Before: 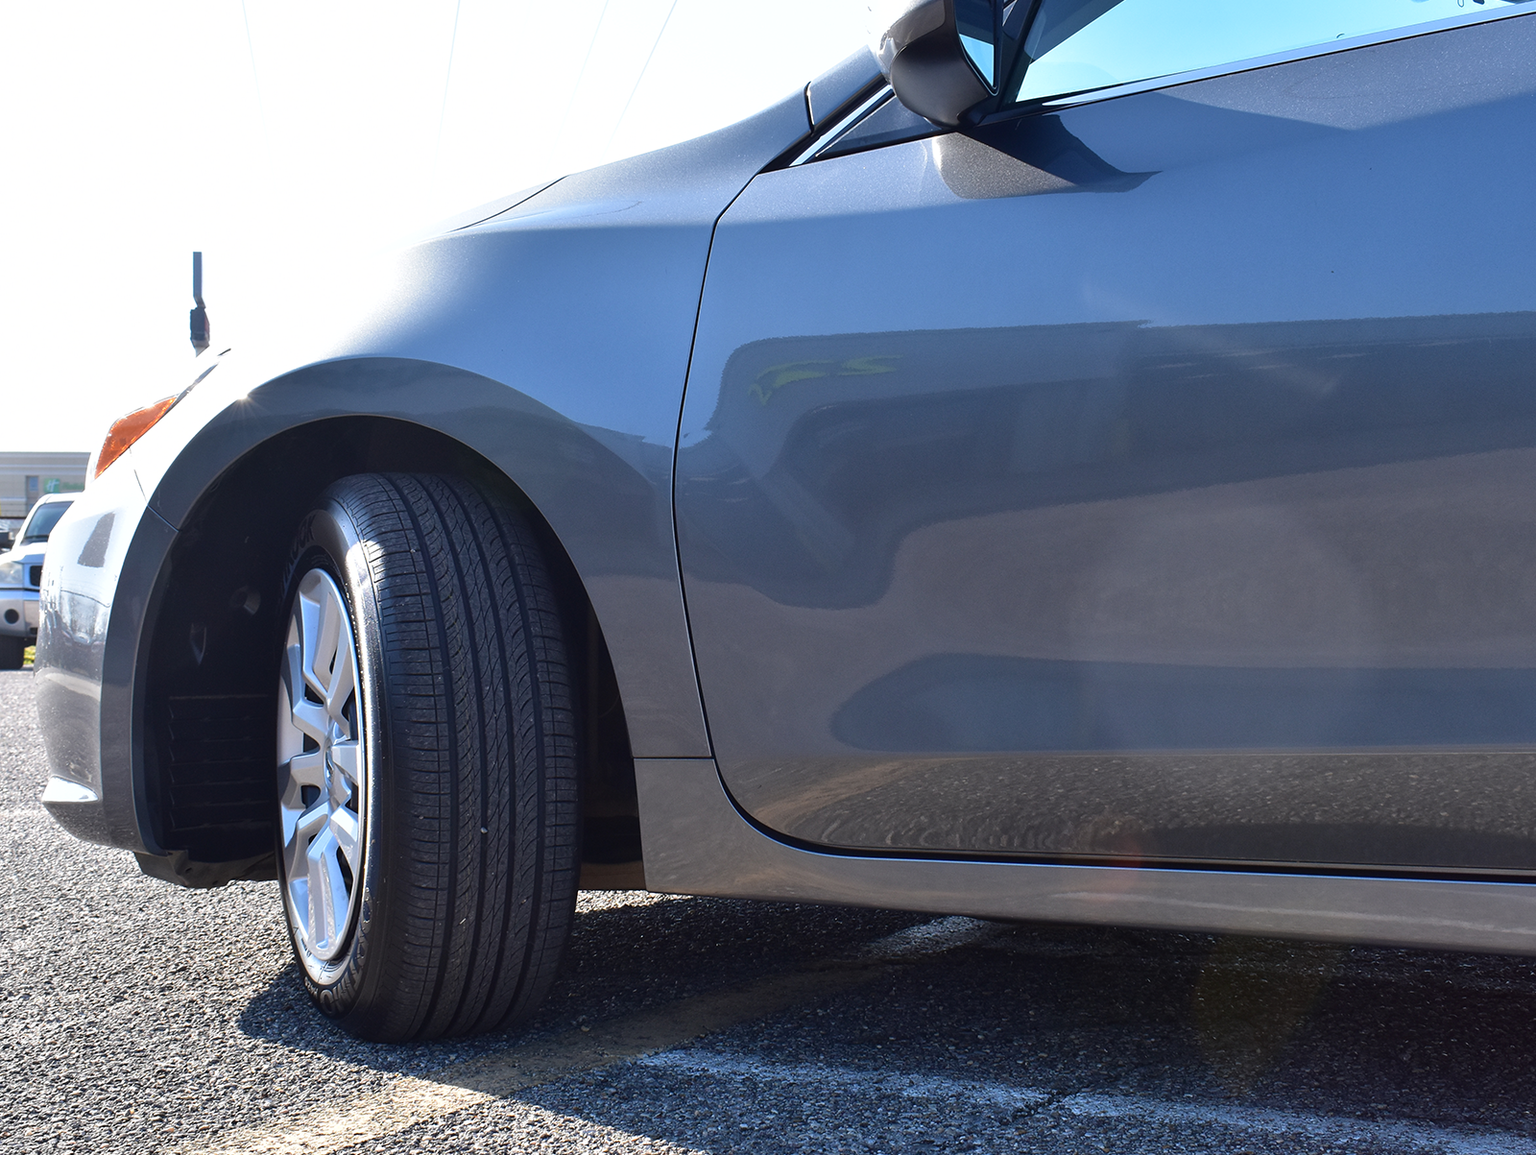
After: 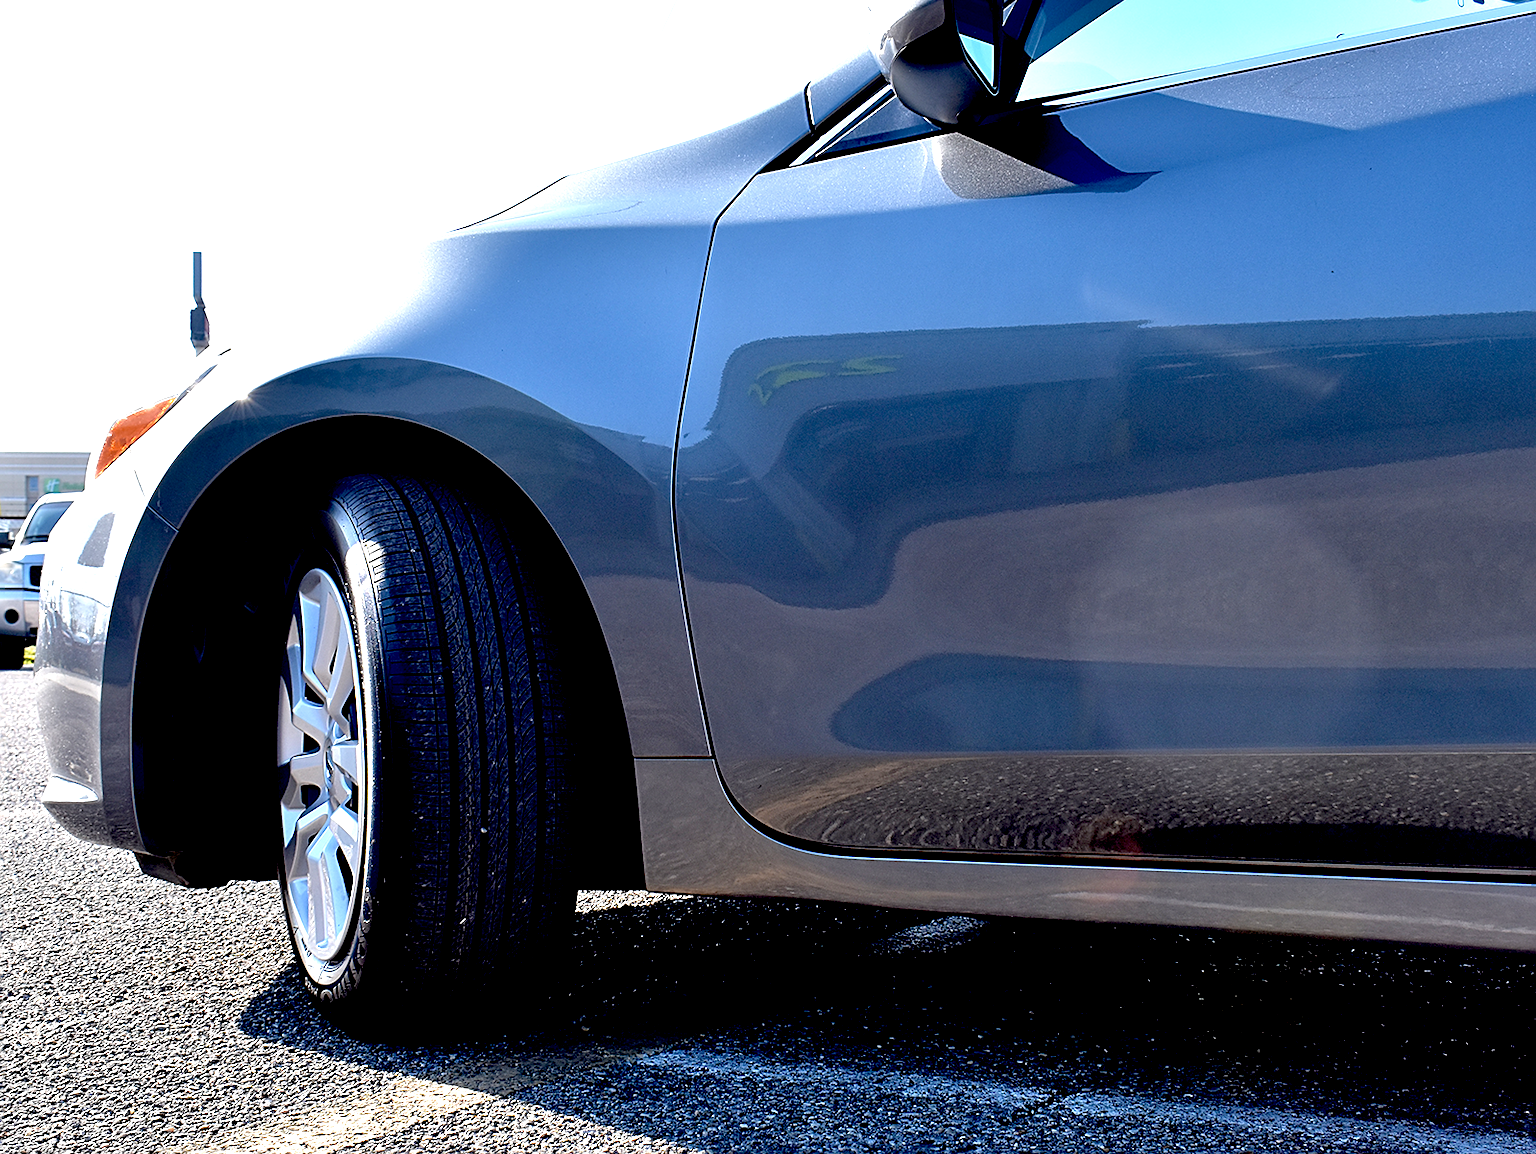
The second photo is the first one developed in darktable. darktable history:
sharpen: on, module defaults
exposure: black level correction 0.041, exposure 0.498 EV, compensate exposure bias true, compensate highlight preservation false
